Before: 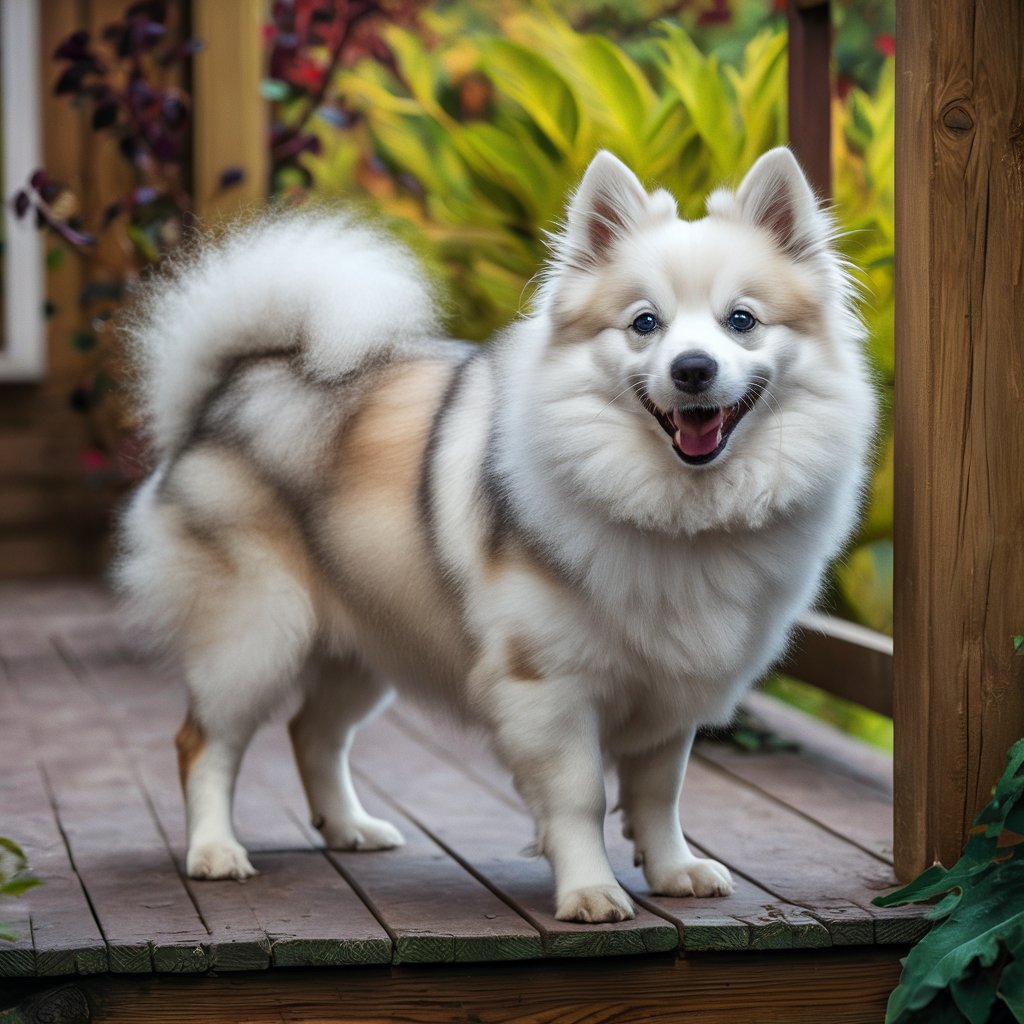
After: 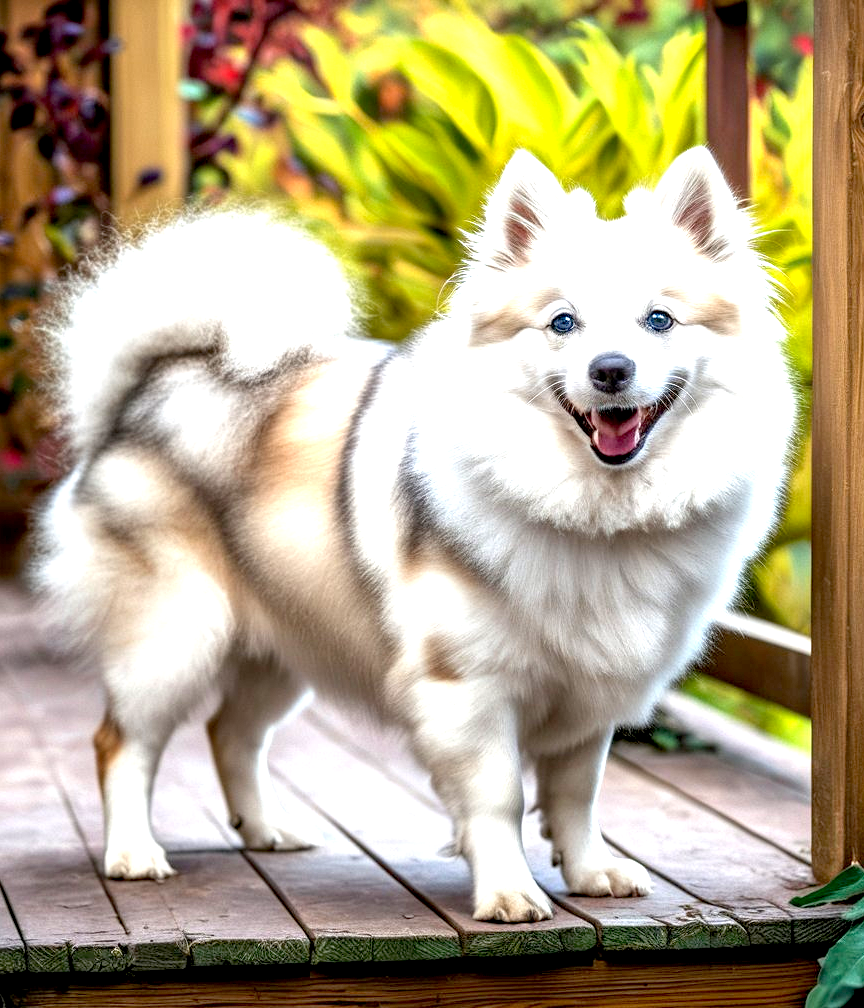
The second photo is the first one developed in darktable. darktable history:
rotate and perspective: automatic cropping off
local contrast: on, module defaults
crop: left 8.026%, right 7.374%
exposure: black level correction 0.009, exposure 1.425 EV, compensate highlight preservation false
